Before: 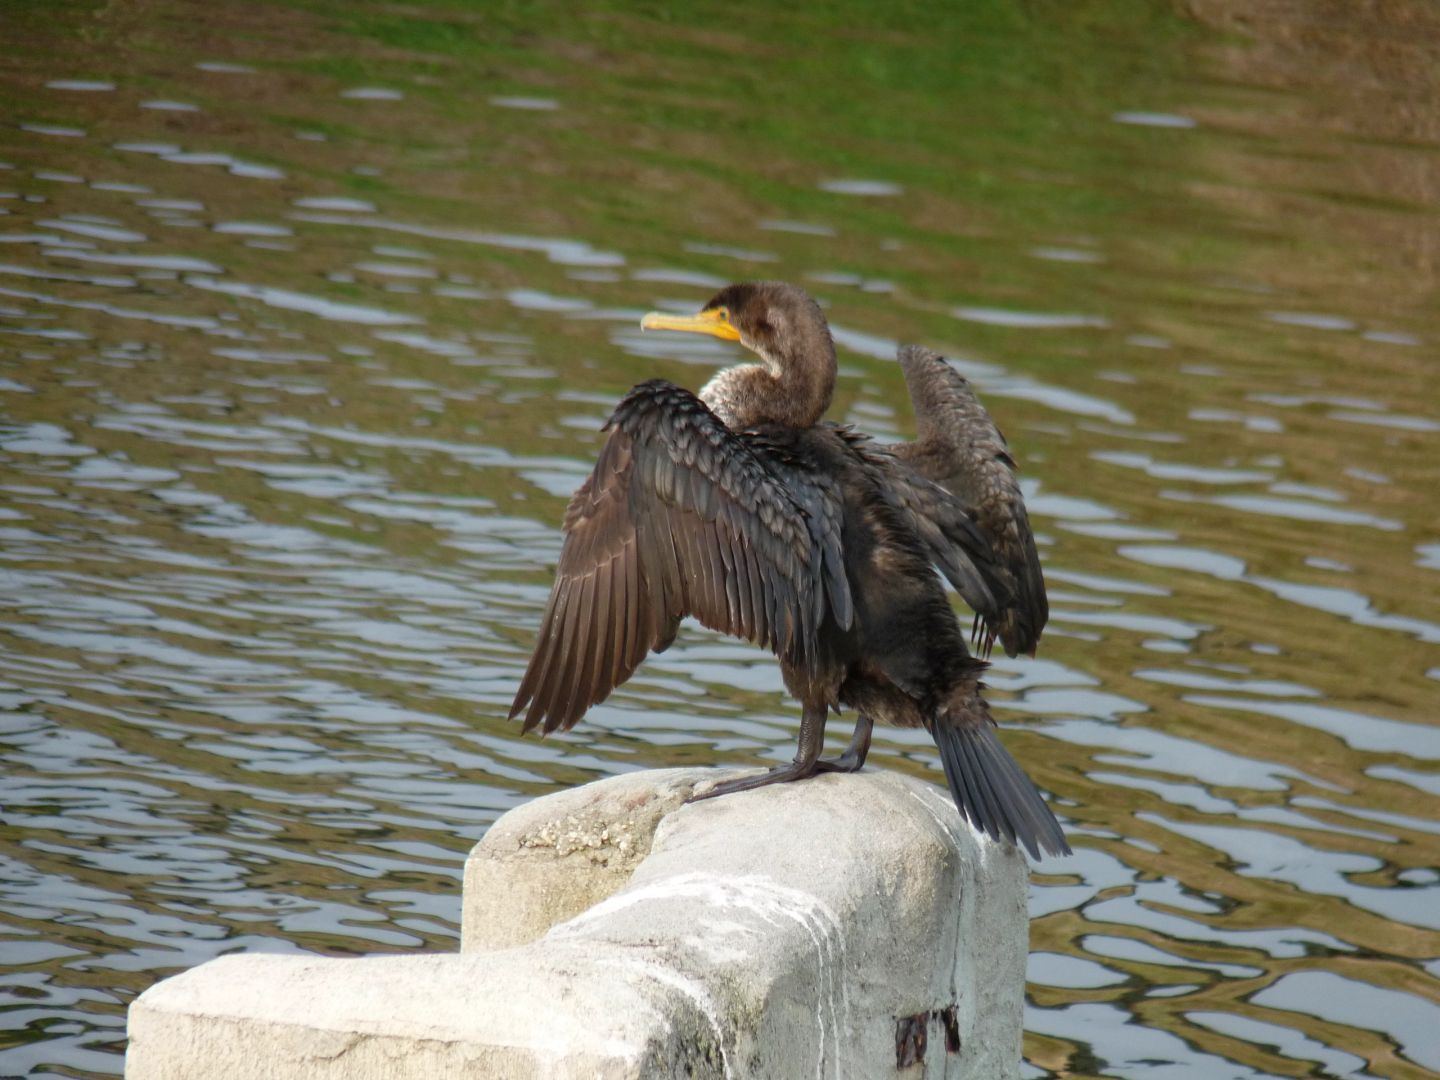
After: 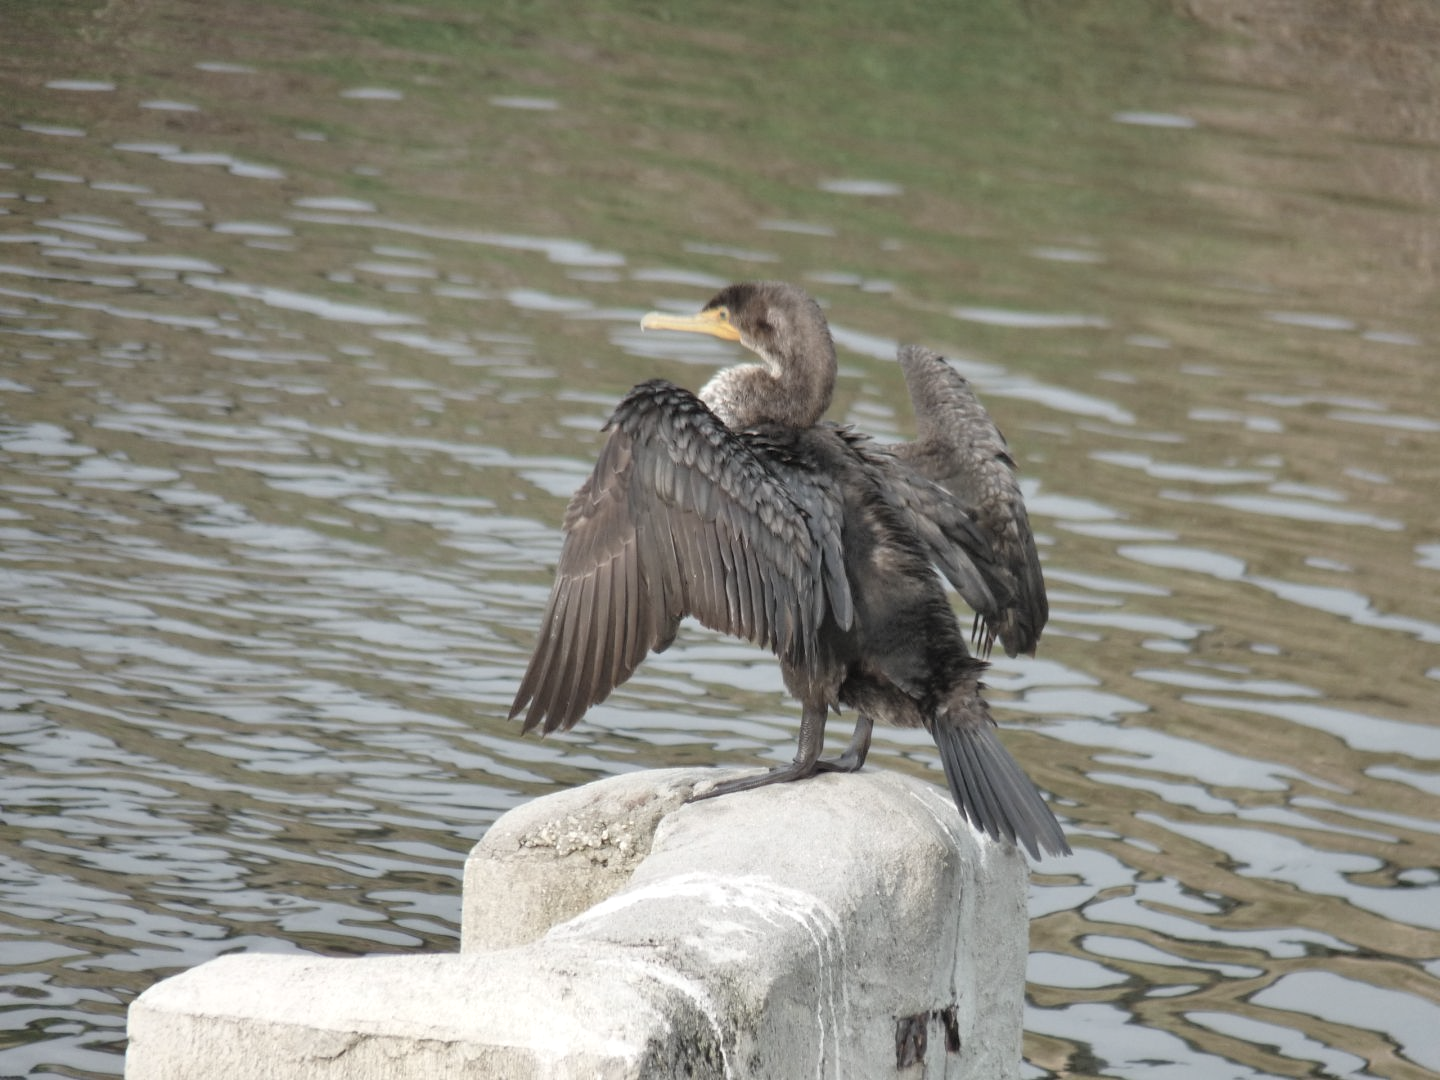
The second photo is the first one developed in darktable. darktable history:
contrast brightness saturation: brightness 0.18, saturation -0.5
shadows and highlights: white point adjustment 1, soften with gaussian
